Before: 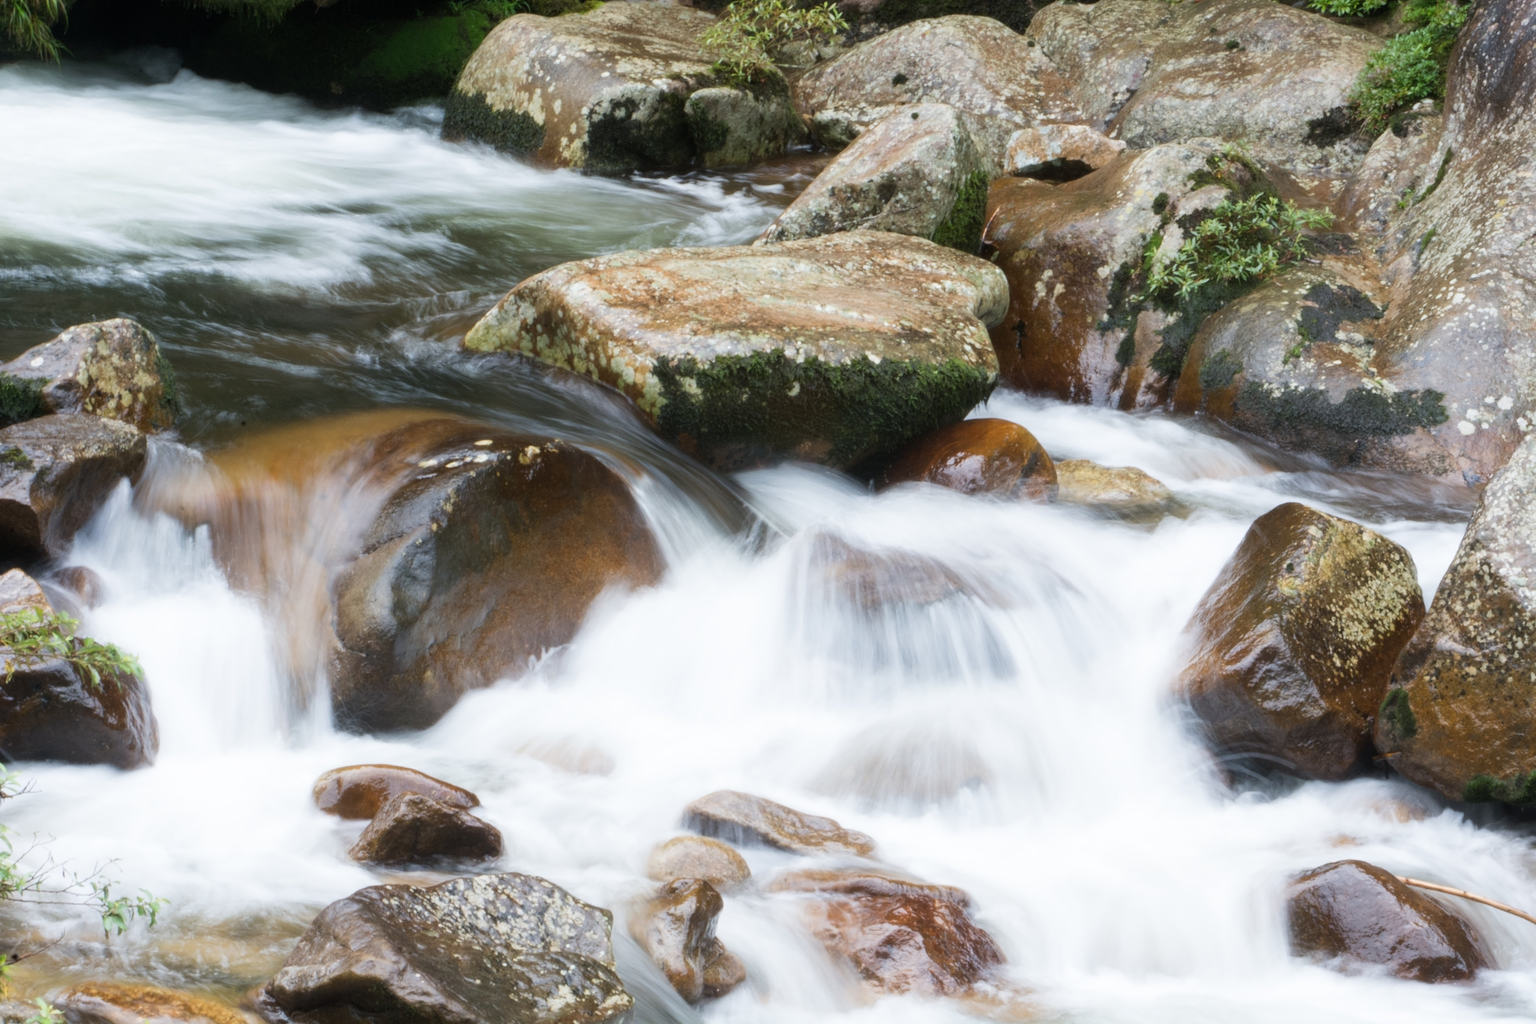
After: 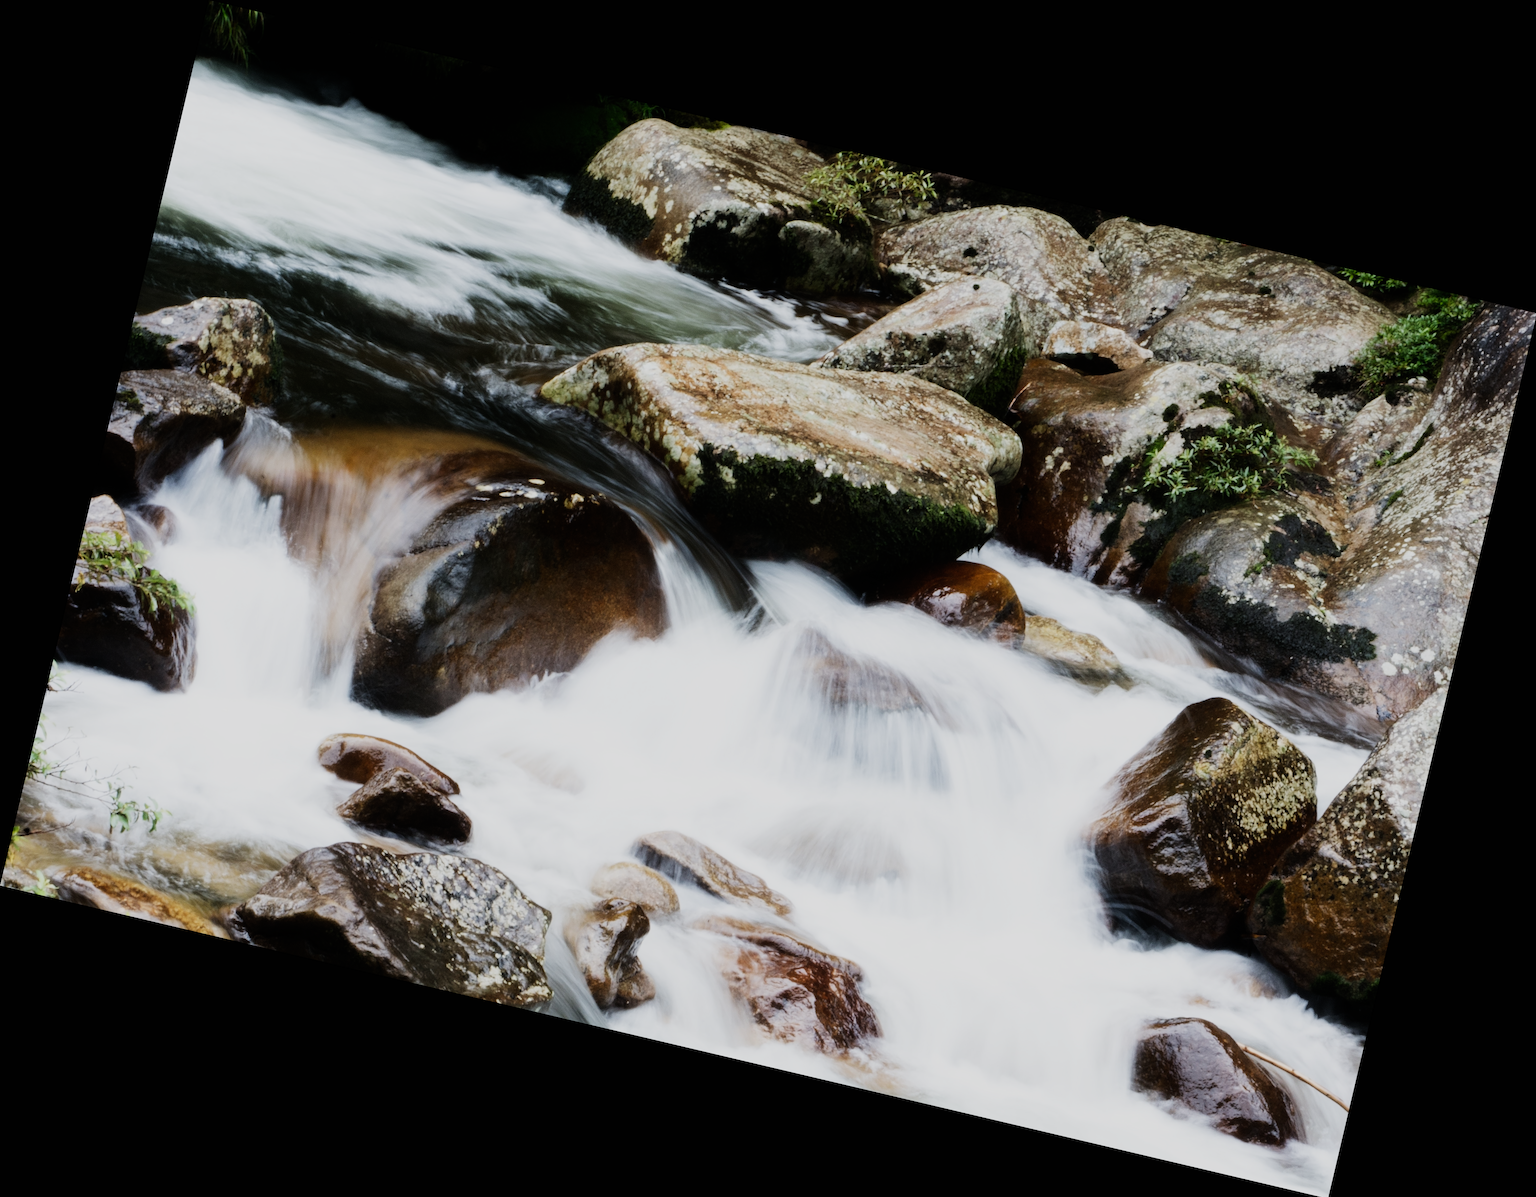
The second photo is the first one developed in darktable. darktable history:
rotate and perspective: rotation 13.27°, automatic cropping off
exposure: black level correction 0, exposure -0.721 EV, compensate highlight preservation false
tone equalizer: -8 EV -0.75 EV, -7 EV -0.7 EV, -6 EV -0.6 EV, -5 EV -0.4 EV, -3 EV 0.4 EV, -2 EV 0.6 EV, -1 EV 0.7 EV, +0 EV 0.75 EV, edges refinement/feathering 500, mask exposure compensation -1.57 EV, preserve details no
sigmoid: contrast 1.6, skew -0.2, preserve hue 0%, red attenuation 0.1, red rotation 0.035, green attenuation 0.1, green rotation -0.017, blue attenuation 0.15, blue rotation -0.052, base primaries Rec2020
